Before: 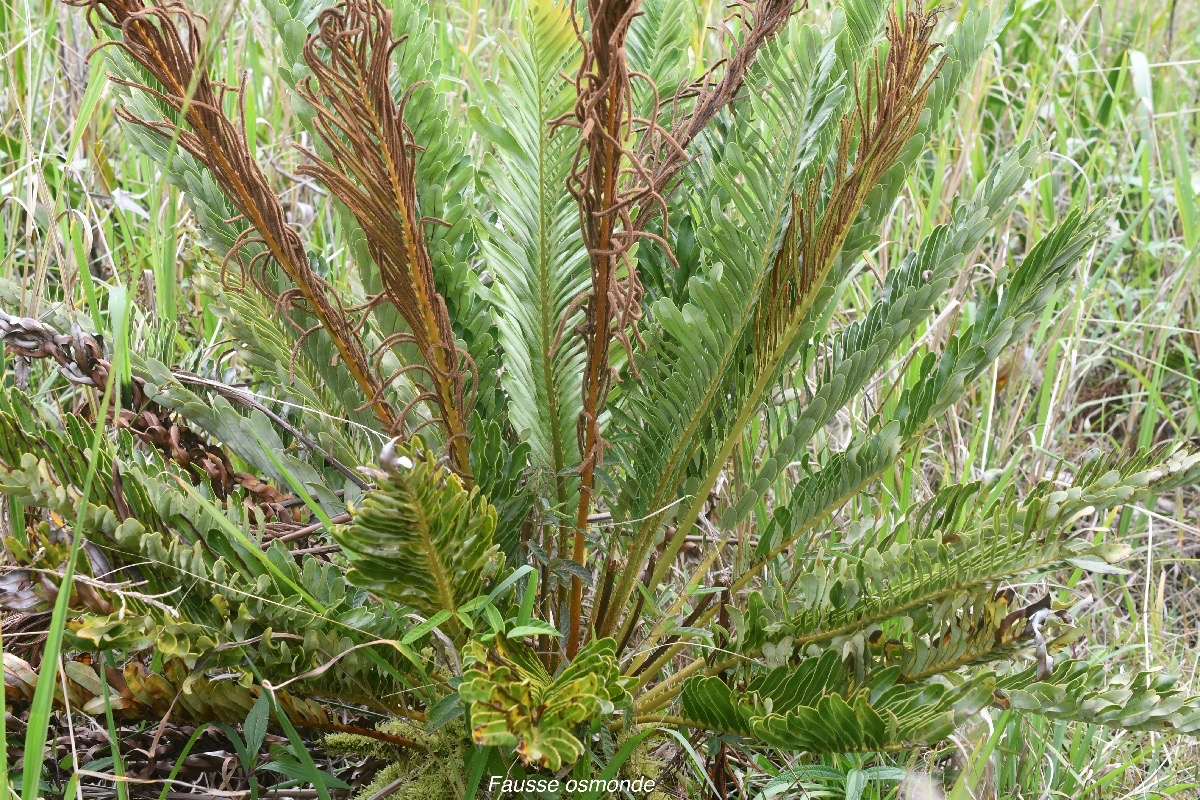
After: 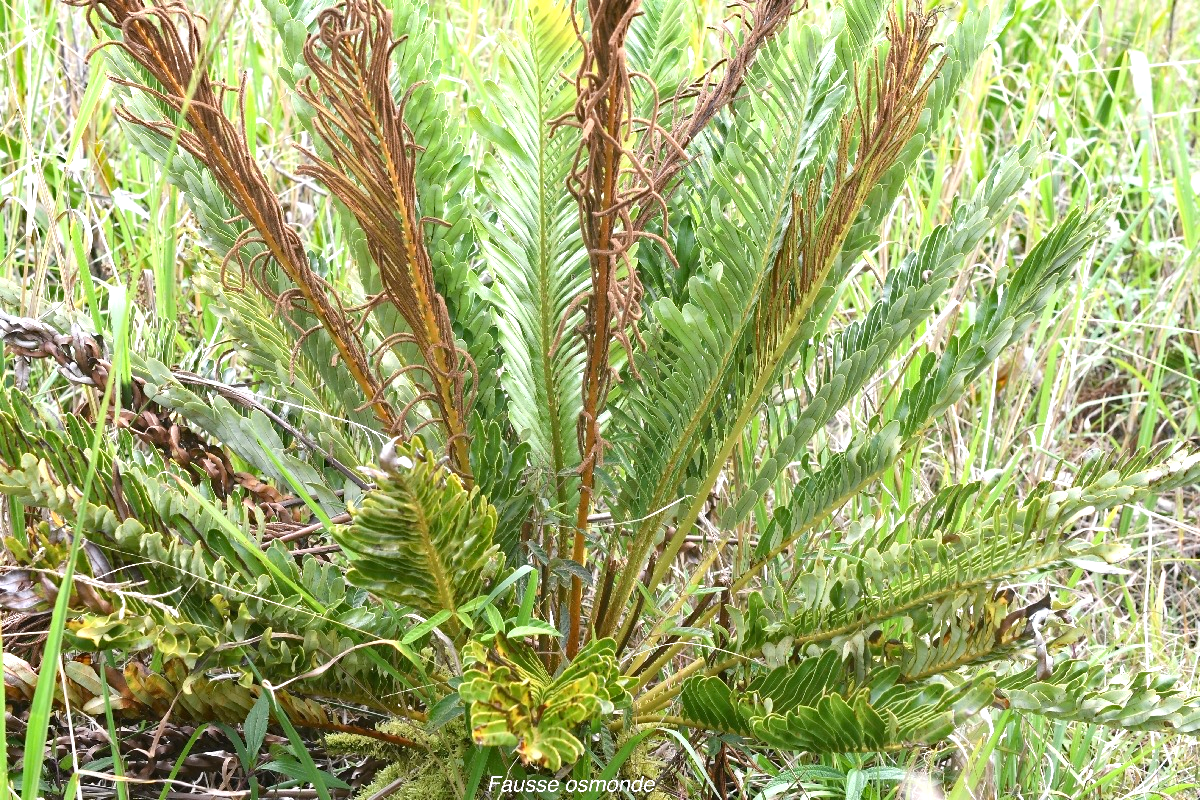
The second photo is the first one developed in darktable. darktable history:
haze removal: adaptive false
exposure: exposure 0.637 EV, compensate highlight preservation false
